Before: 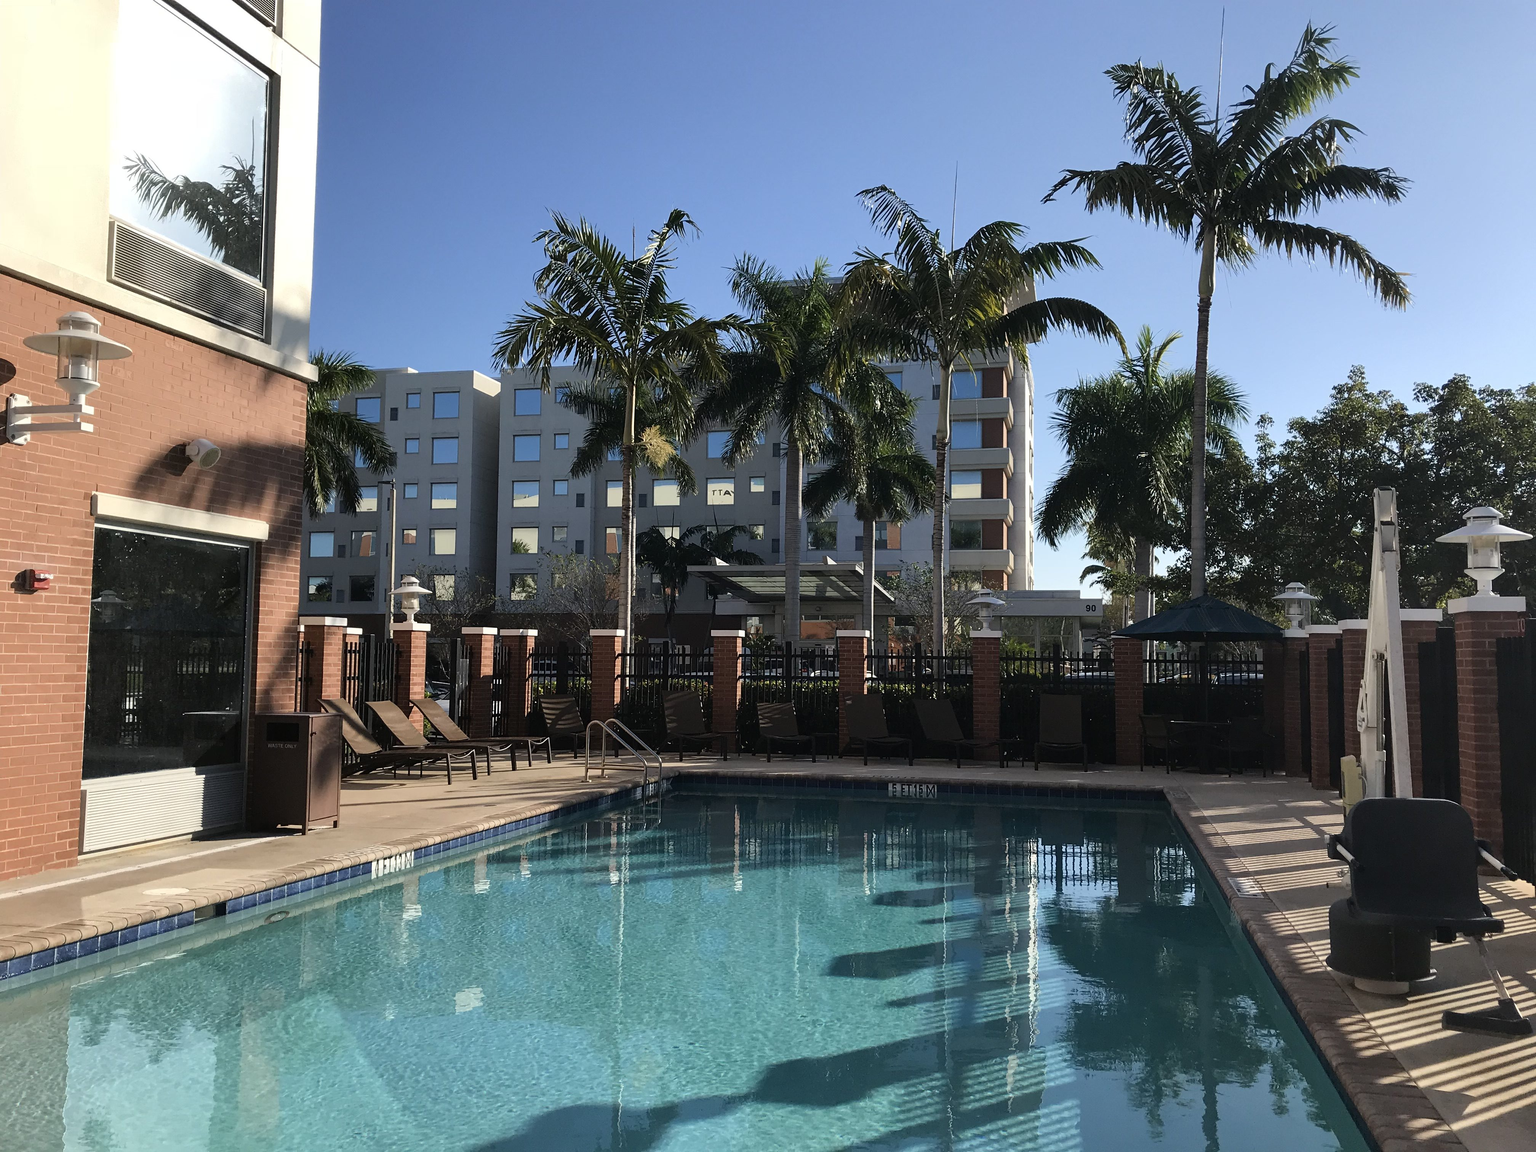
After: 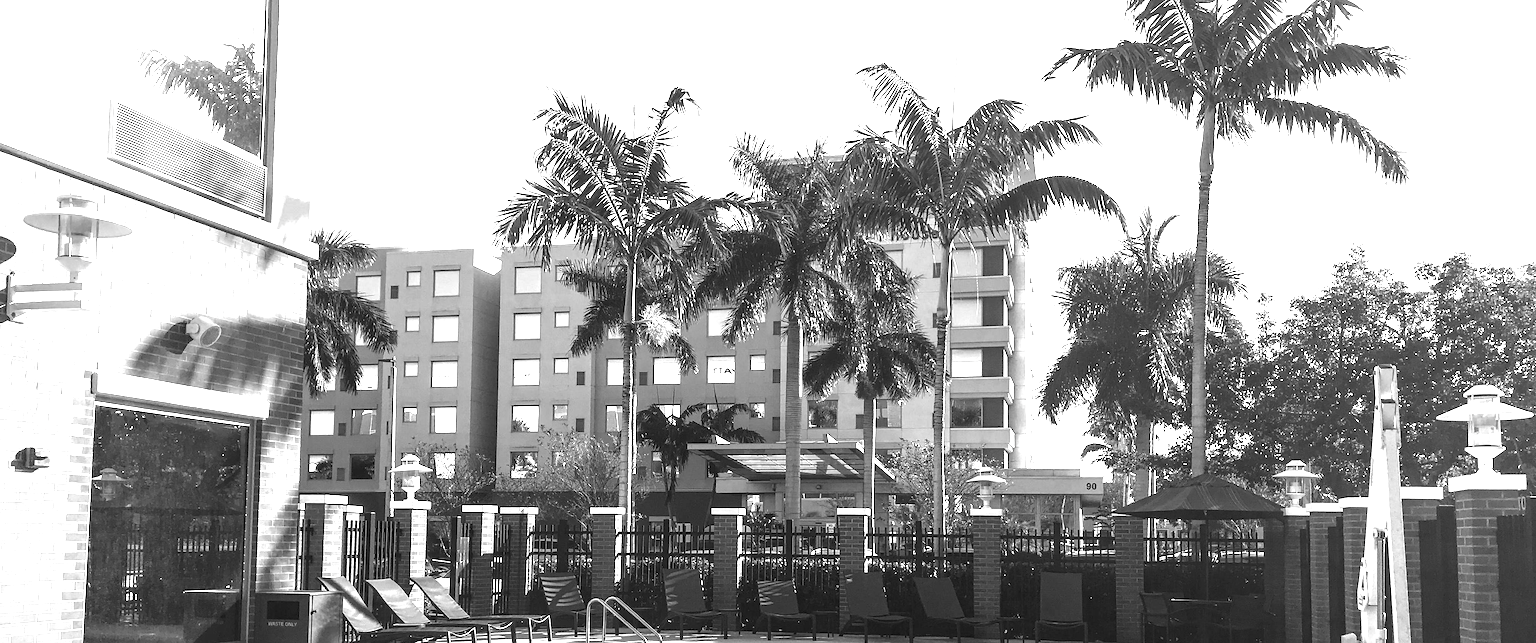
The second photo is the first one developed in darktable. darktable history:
tone curve: curves: ch0 [(0, 0) (0.915, 0.89) (1, 1)], preserve colors none
crop and rotate: top 10.616%, bottom 33.518%
local contrast: detail 130%
color calibration: output gray [0.22, 0.42, 0.37, 0], illuminant as shot in camera, x 0.358, y 0.373, temperature 4628.91 K
exposure: black level correction 0, exposure 1.959 EV, compensate highlight preservation false
